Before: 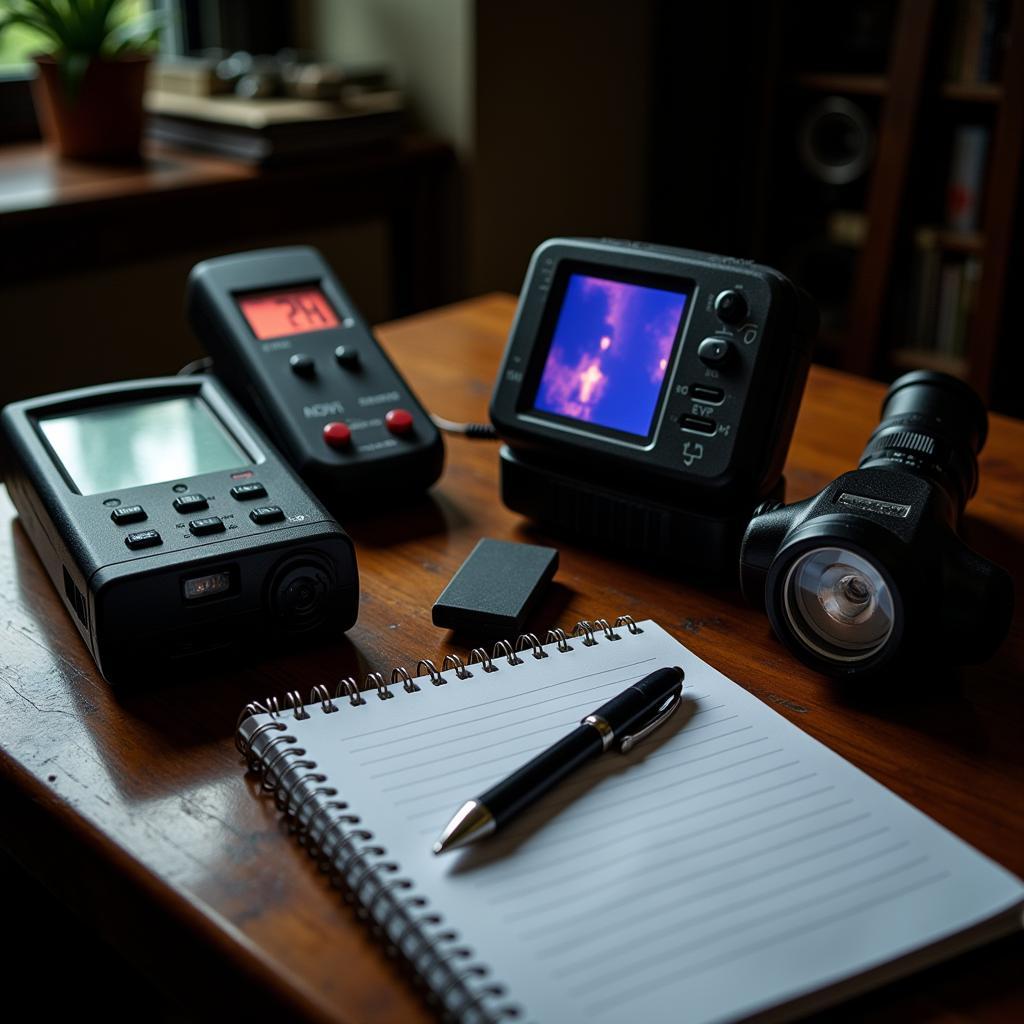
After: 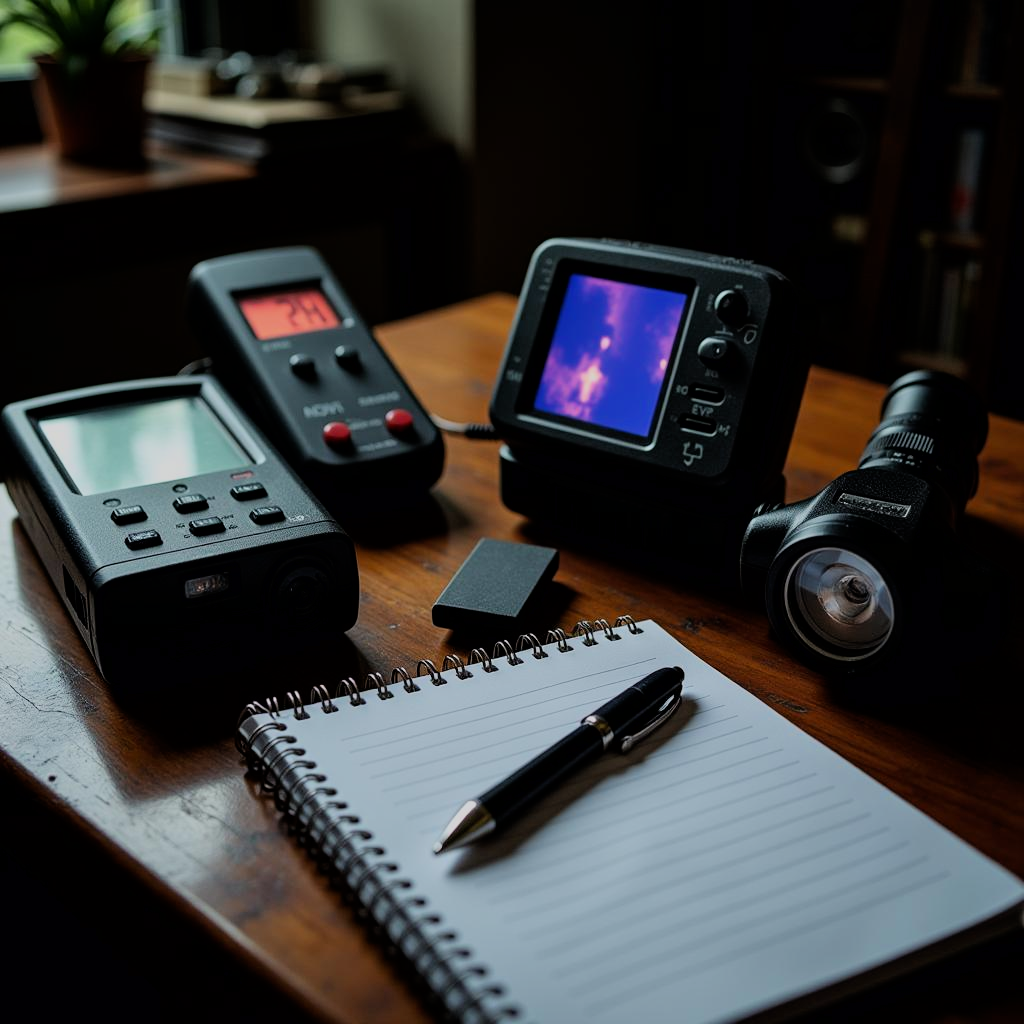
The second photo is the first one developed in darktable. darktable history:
filmic rgb: black relative exposure -7.65 EV, white relative exposure 4.56 EV, hardness 3.61, color science v6 (2022)
tone equalizer: on, module defaults
